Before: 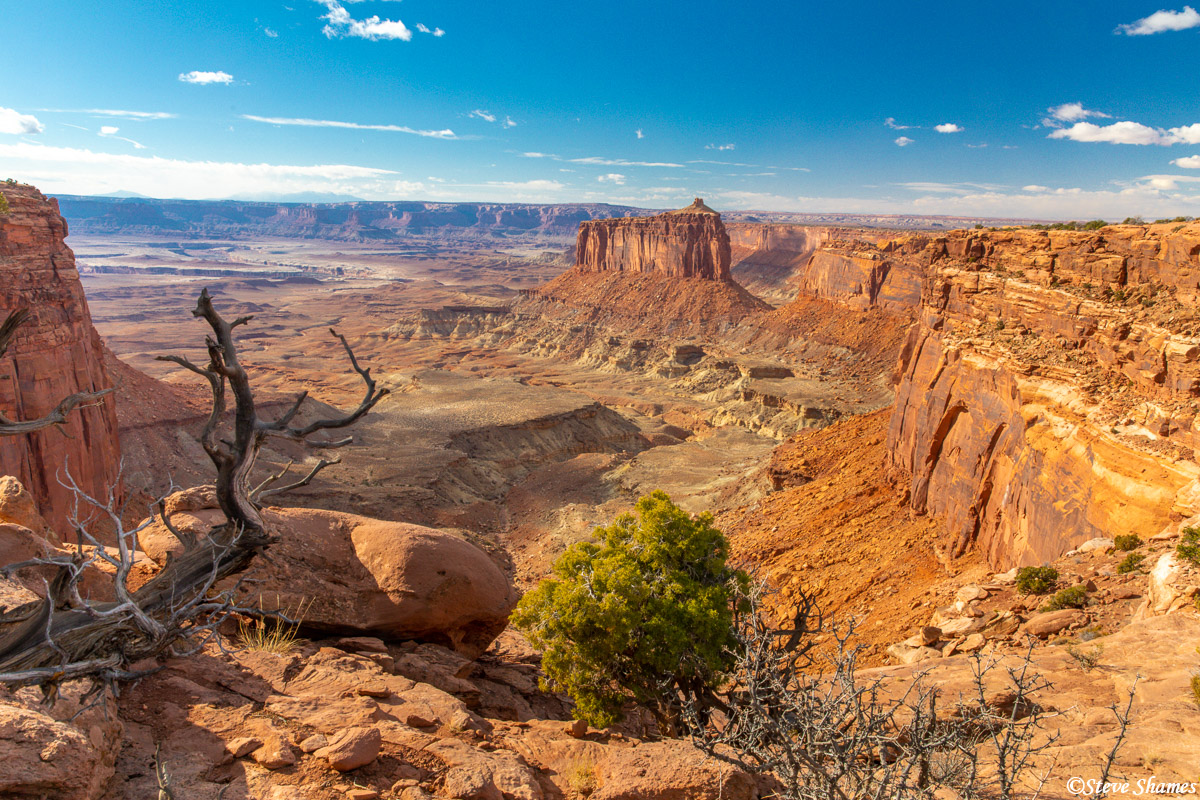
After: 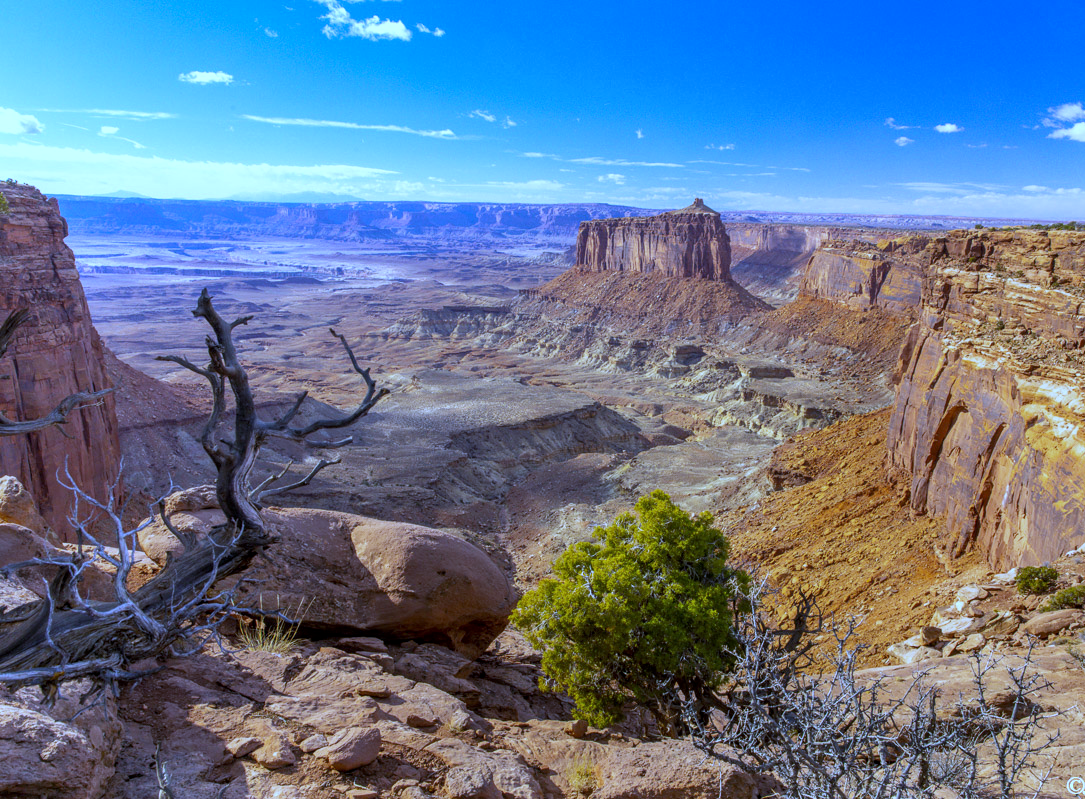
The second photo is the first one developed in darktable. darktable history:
white balance: red 0.766, blue 1.537
local contrast: highlights 100%, shadows 100%, detail 120%, midtone range 0.2
crop: right 9.509%, bottom 0.031%
